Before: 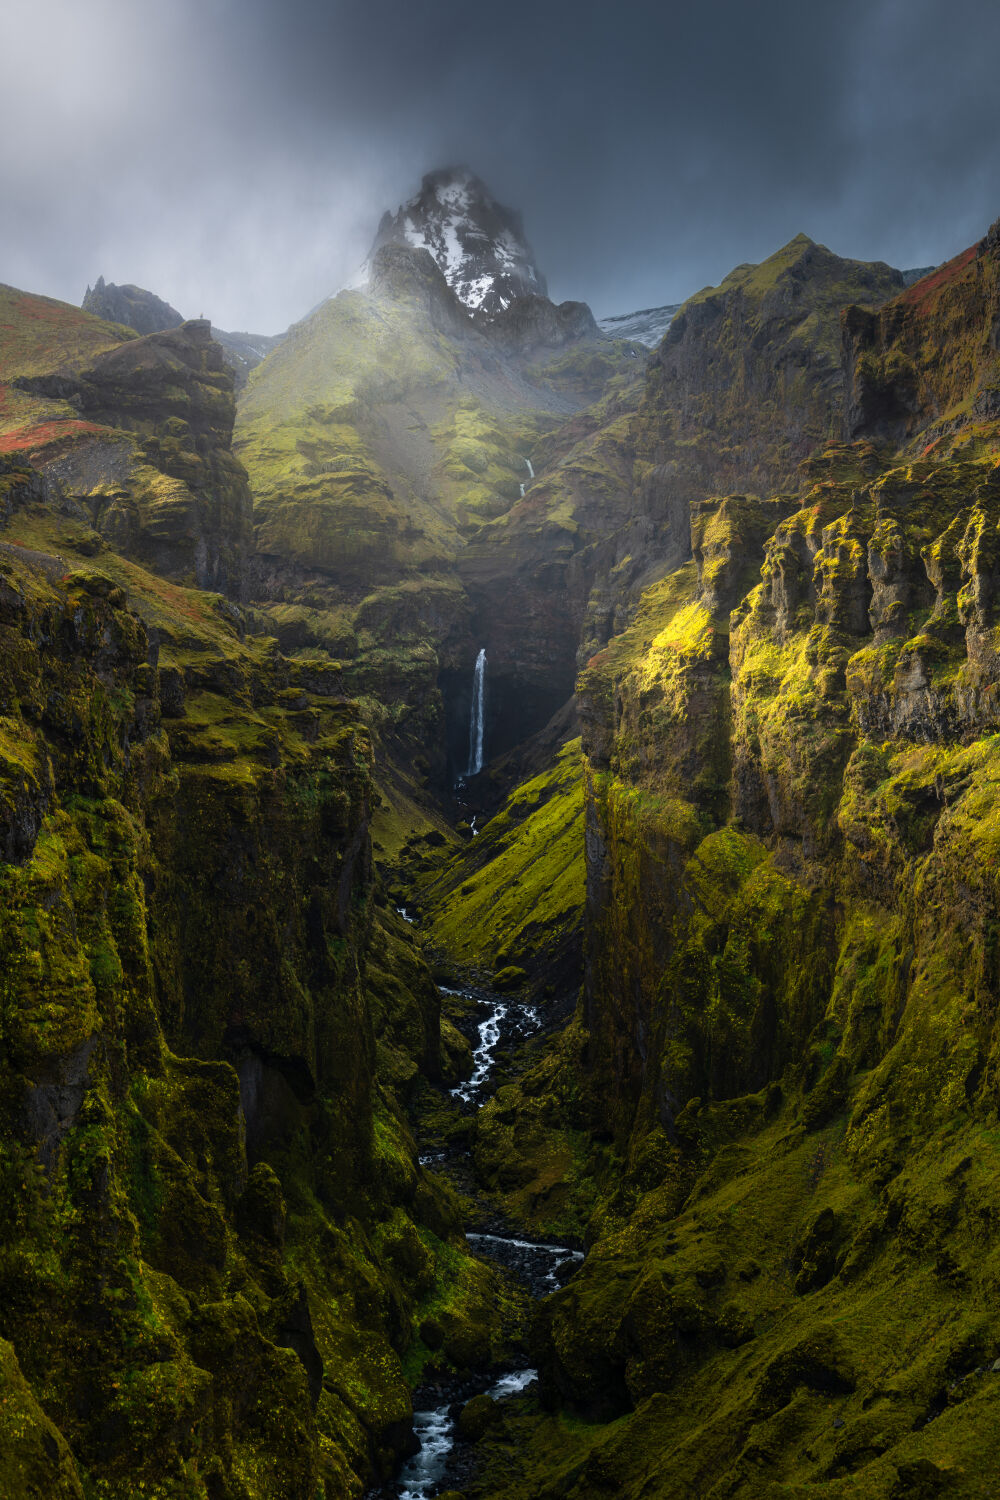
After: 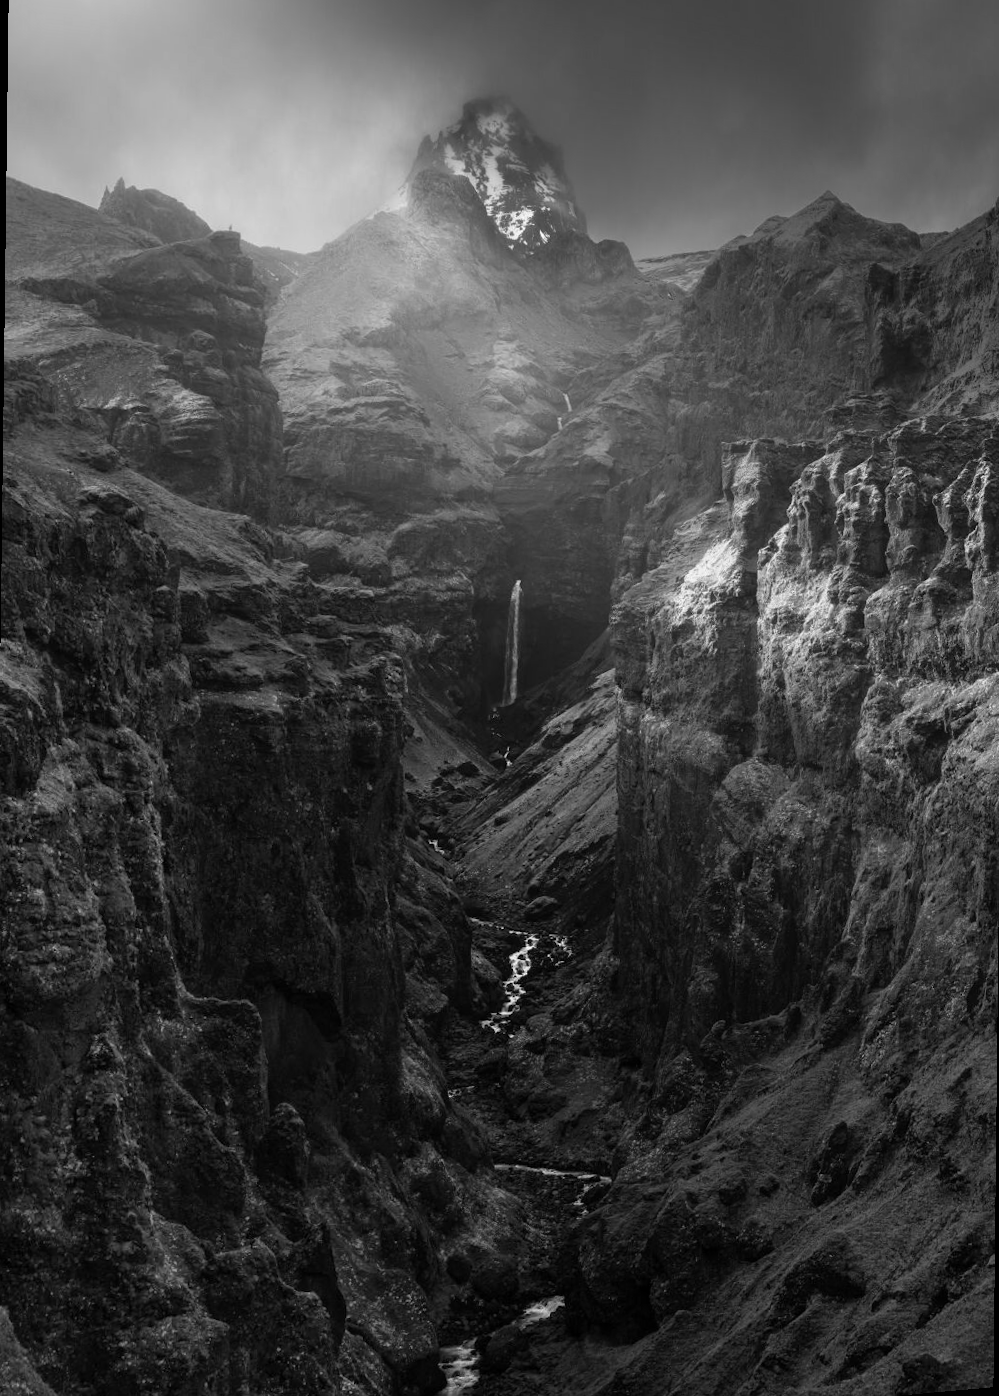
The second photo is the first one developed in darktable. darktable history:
rotate and perspective: rotation 0.679°, lens shift (horizontal) 0.136, crop left 0.009, crop right 0.991, crop top 0.078, crop bottom 0.95
monochrome: a 32, b 64, size 2.3, highlights 1
